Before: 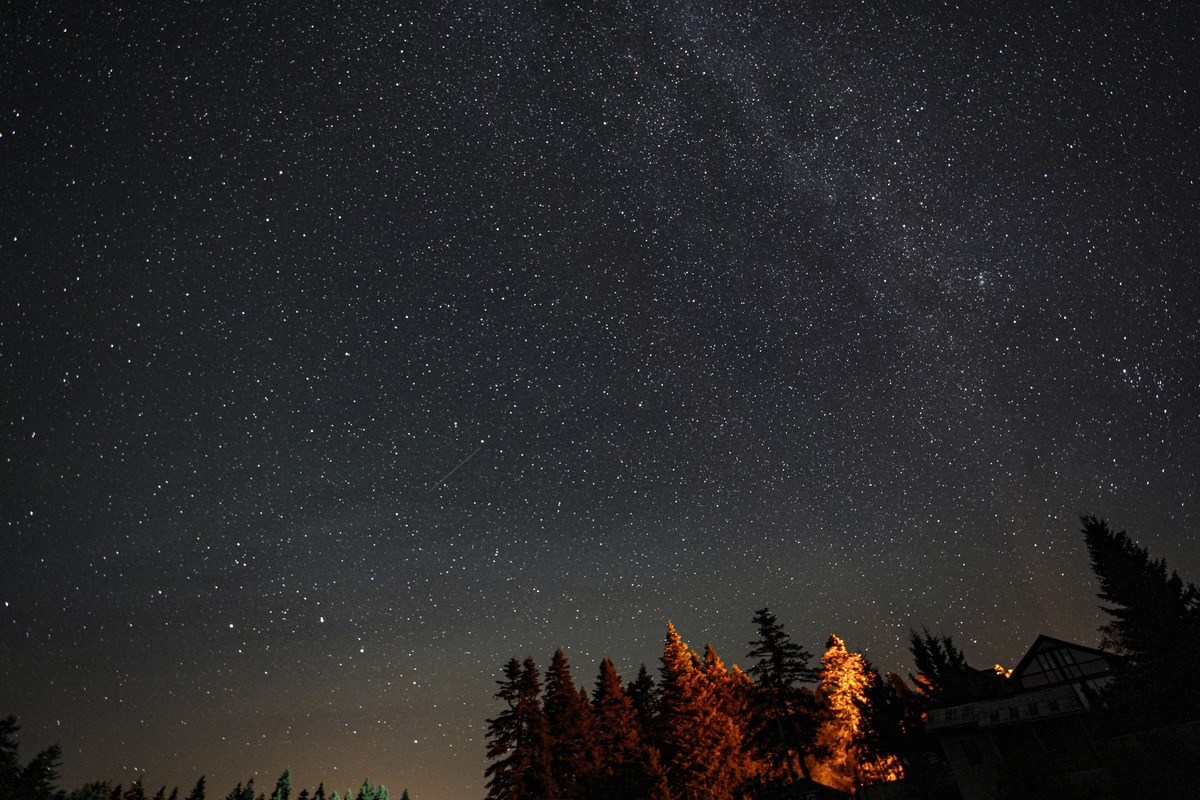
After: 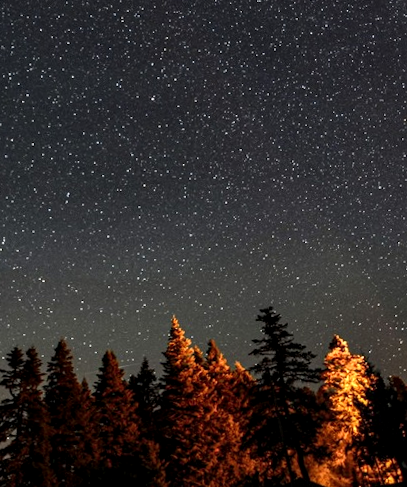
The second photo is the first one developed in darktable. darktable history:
crop: left 40.878%, top 39.176%, right 25.993%, bottom 3.081%
local contrast: on, module defaults
tone equalizer: -8 EV -0.417 EV, -7 EV -0.389 EV, -6 EV -0.333 EV, -5 EV -0.222 EV, -3 EV 0.222 EV, -2 EV 0.333 EV, -1 EV 0.389 EV, +0 EV 0.417 EV, edges refinement/feathering 500, mask exposure compensation -1.57 EV, preserve details no
levels: levels [0, 0.478, 1]
rotate and perspective: rotation 2.17°, automatic cropping off
